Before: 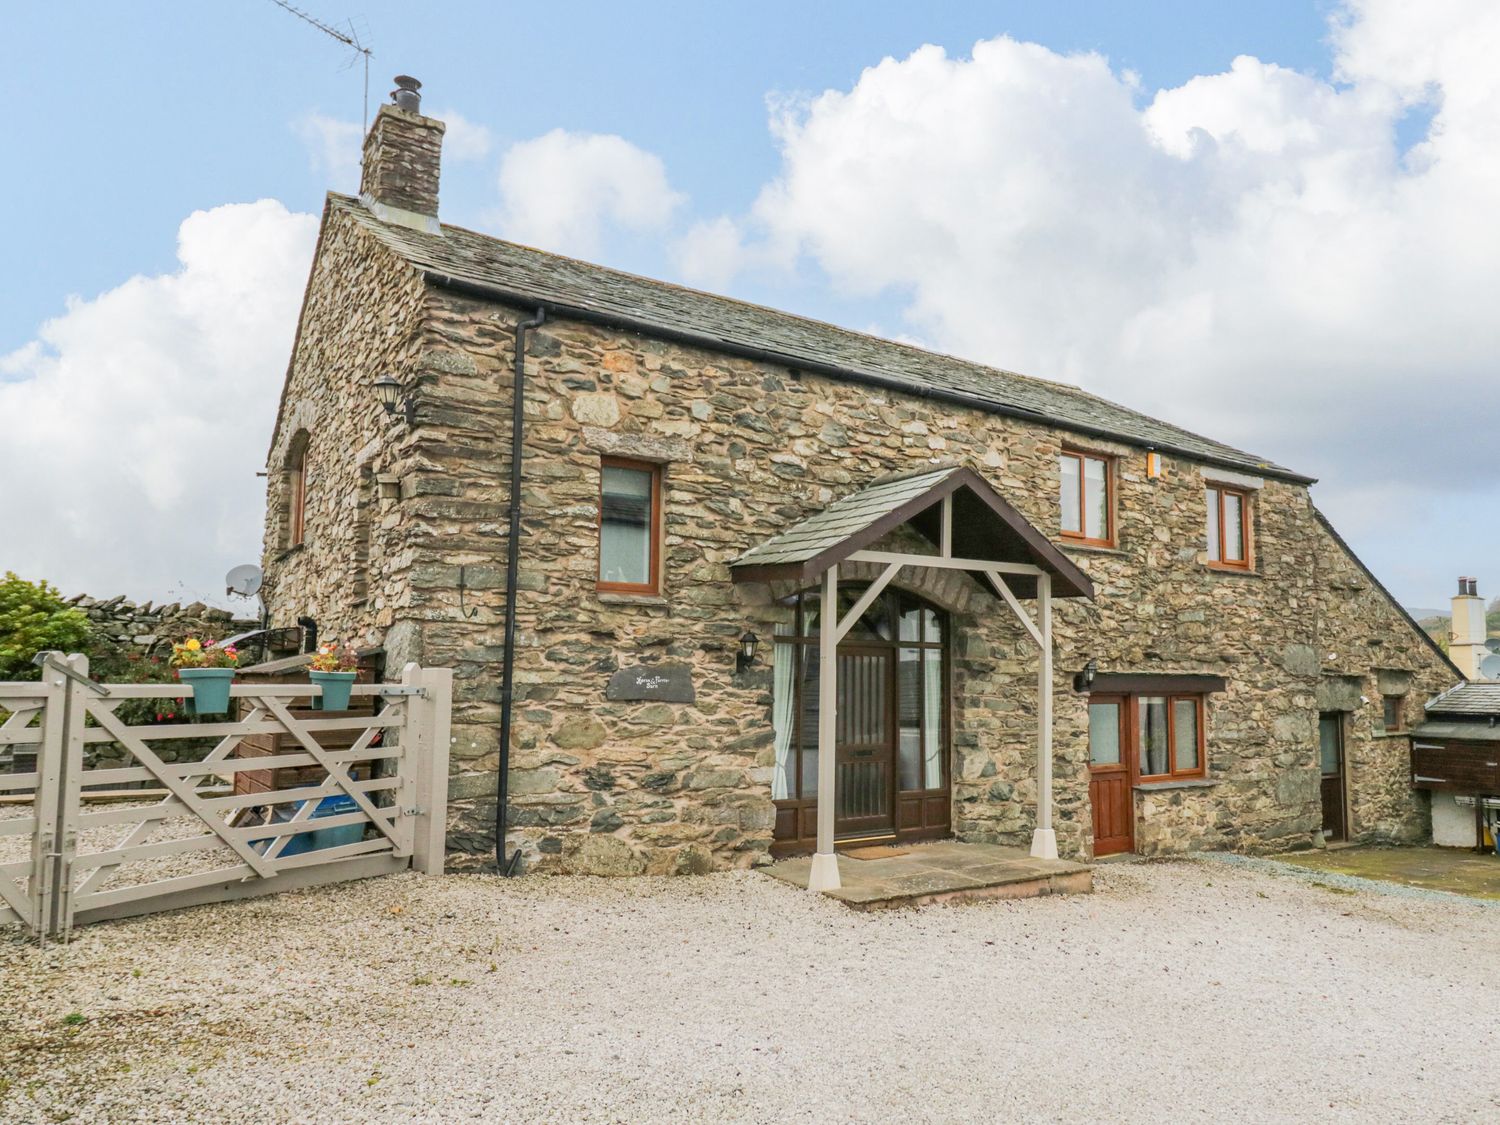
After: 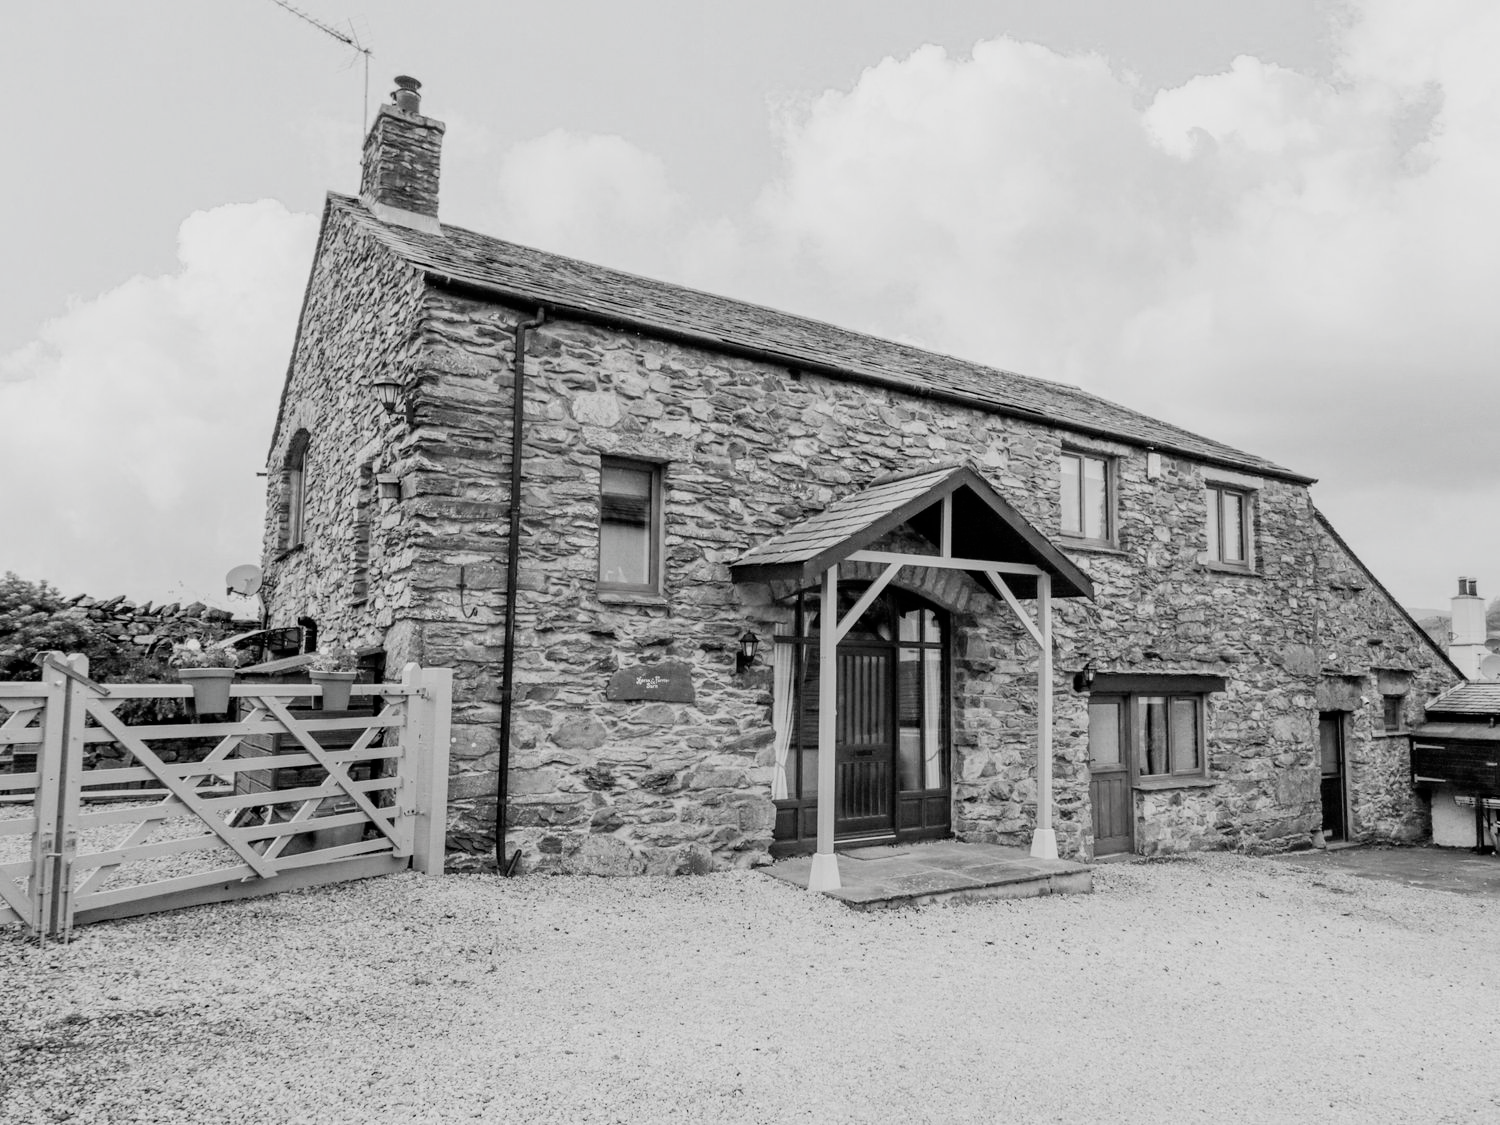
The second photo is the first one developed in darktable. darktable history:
filmic rgb: black relative exposure -5.09 EV, white relative exposure 3.54 EV, threshold 5.98 EV, hardness 3.18, contrast 1.183, highlights saturation mix -48.81%, color science v4 (2020), enable highlight reconstruction true
